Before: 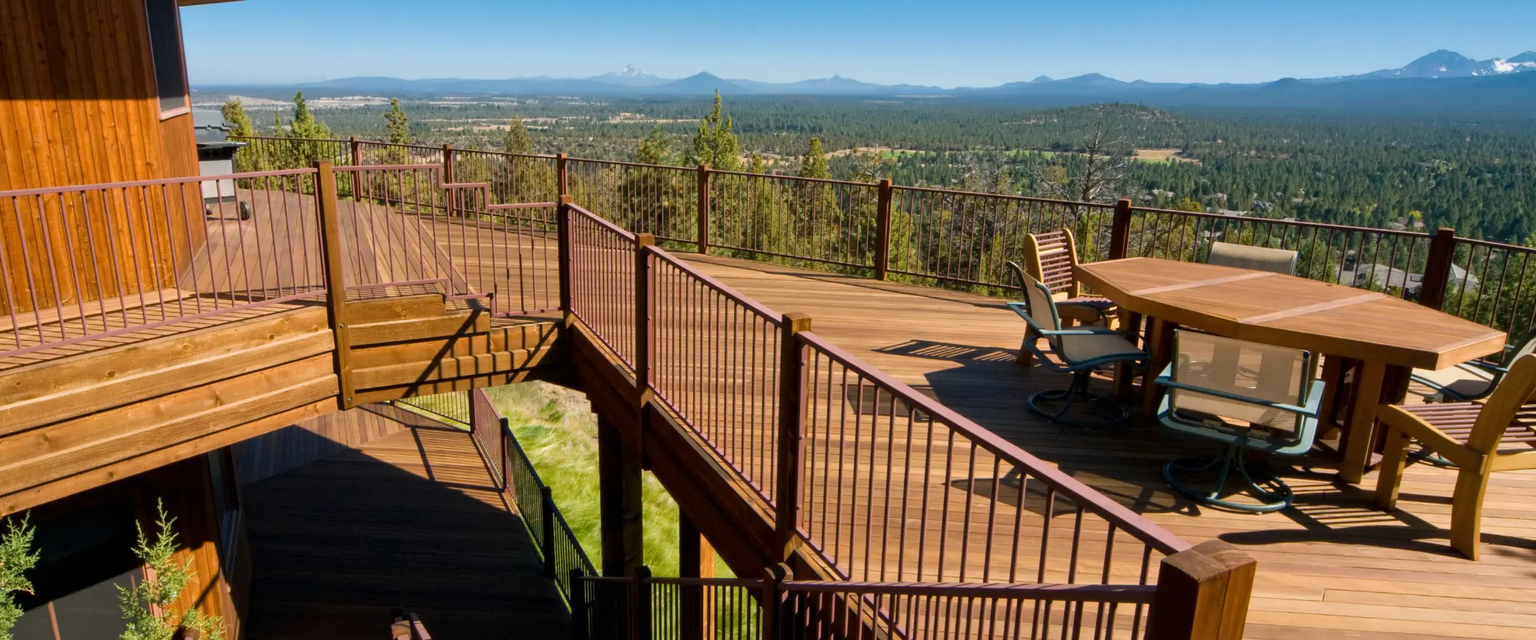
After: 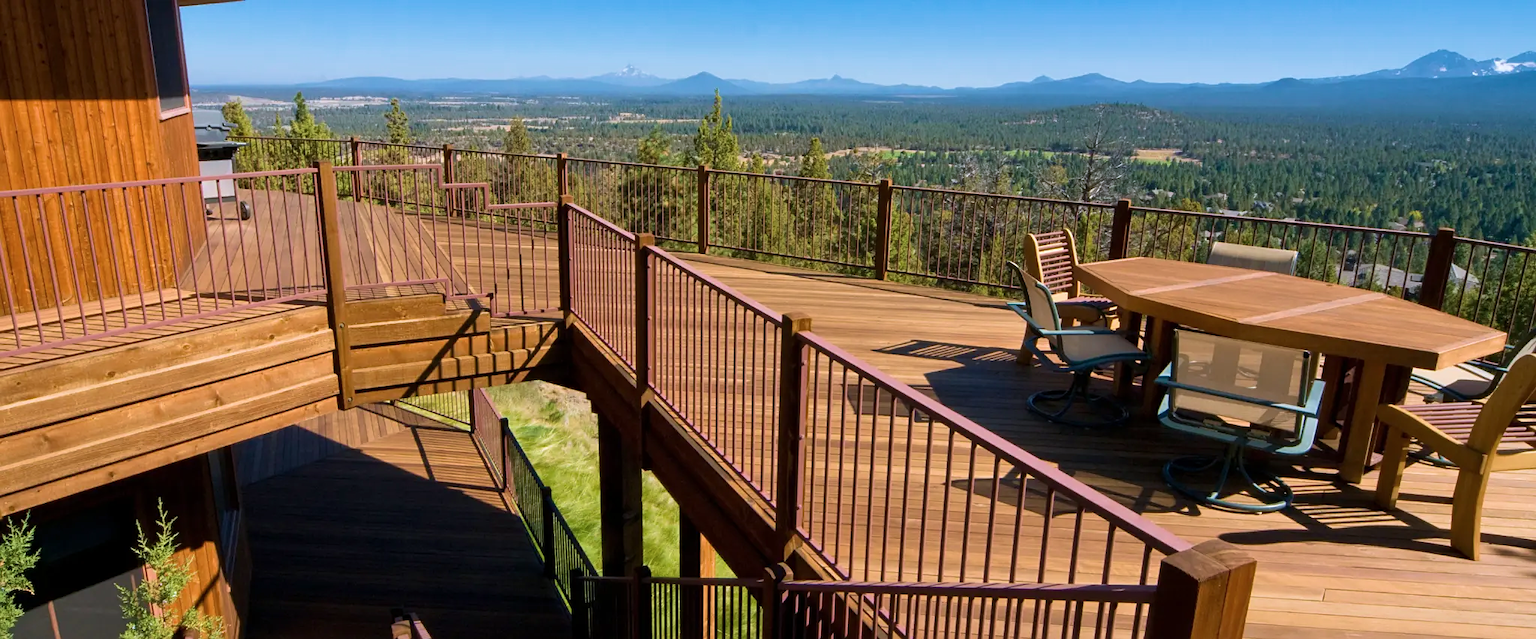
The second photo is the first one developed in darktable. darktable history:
velvia: on, module defaults
levels: white 99.99%
sharpen: amount 0.213
color calibration: gray › normalize channels true, illuminant as shot in camera, x 0.358, y 0.373, temperature 4628.91 K, gamut compression 0.013
